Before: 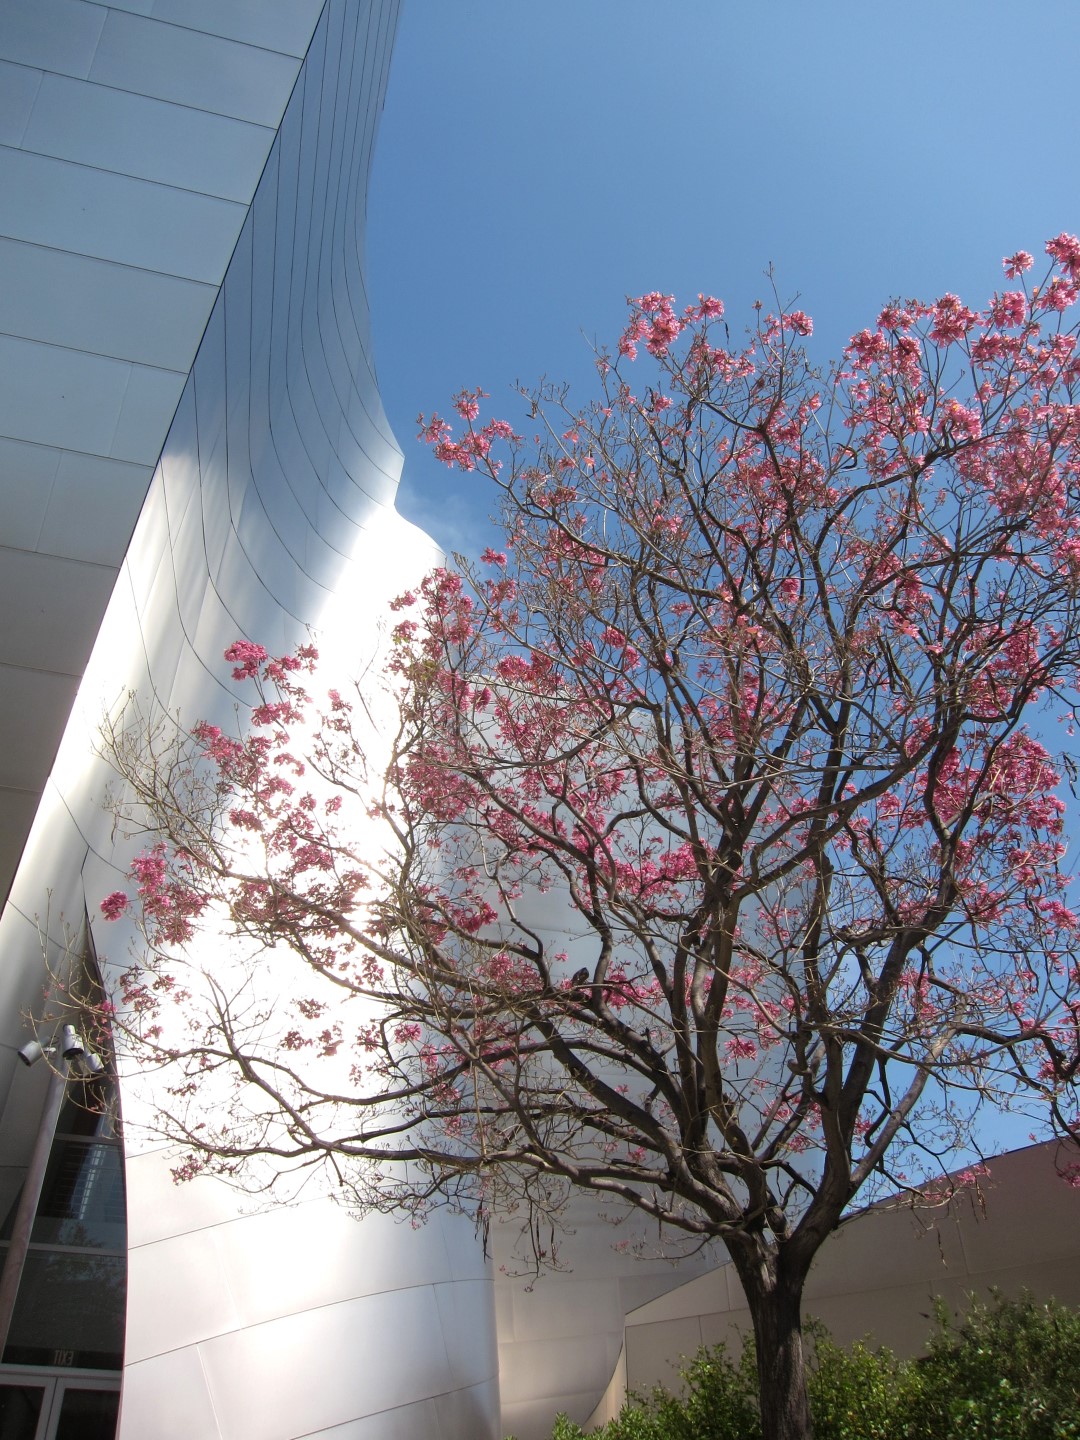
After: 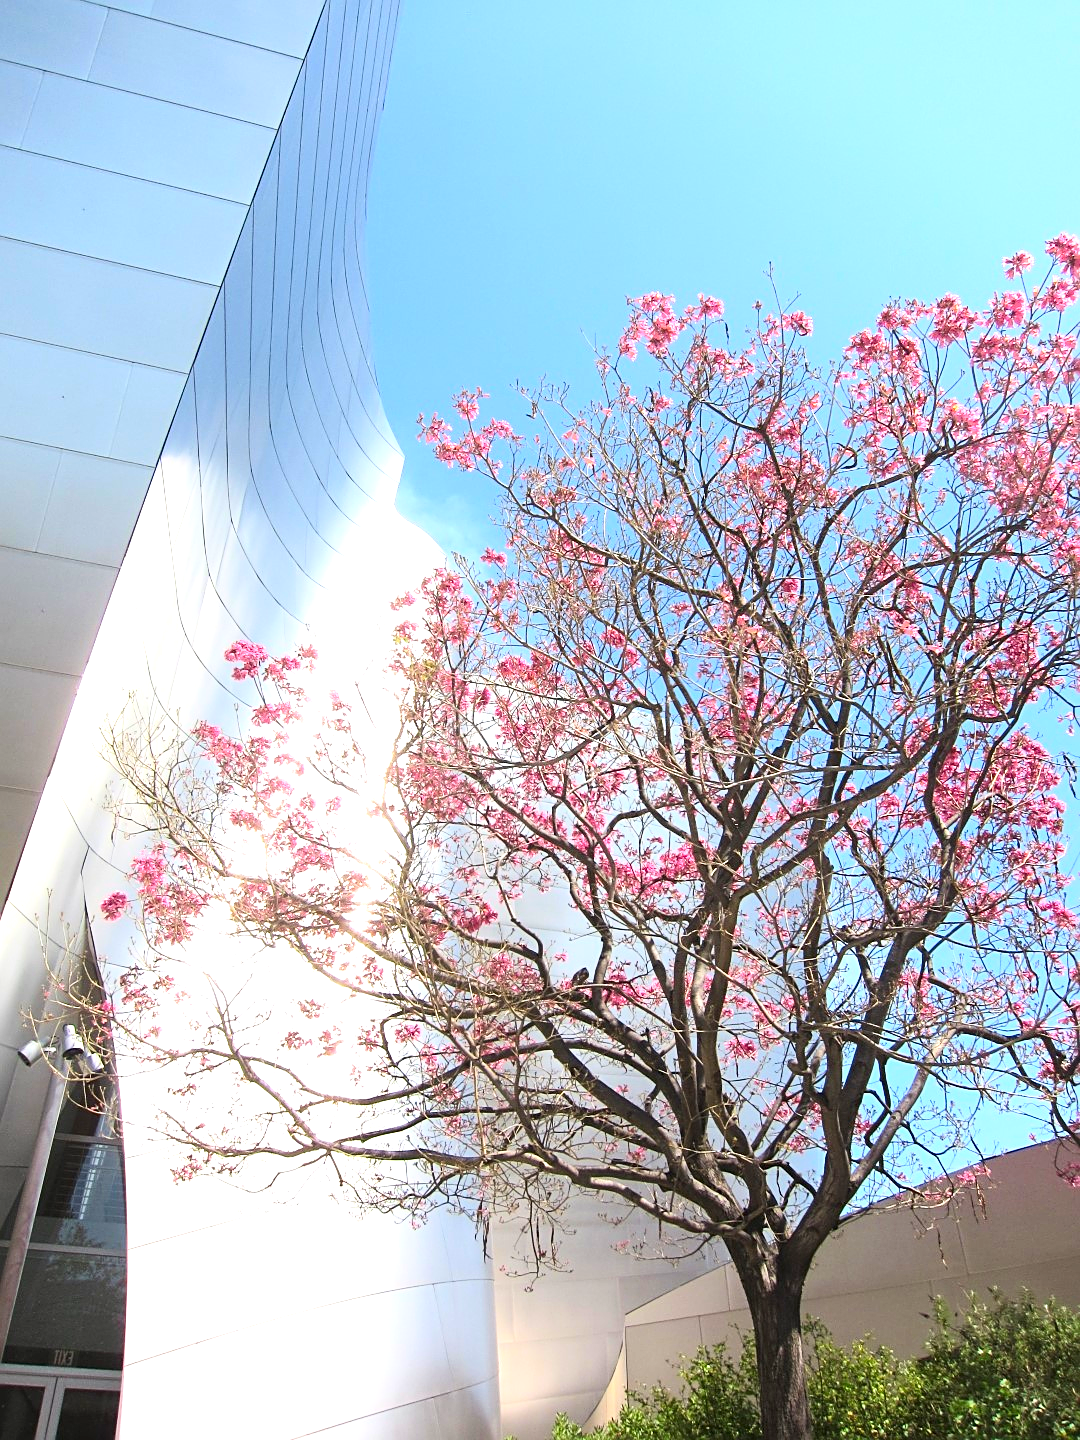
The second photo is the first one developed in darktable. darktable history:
contrast brightness saturation: contrast 0.2, brightness 0.16, saturation 0.22
exposure: black level correction 0, exposure 1.675 EV, compensate exposure bias true, compensate highlight preservation false
sharpen: on, module defaults
